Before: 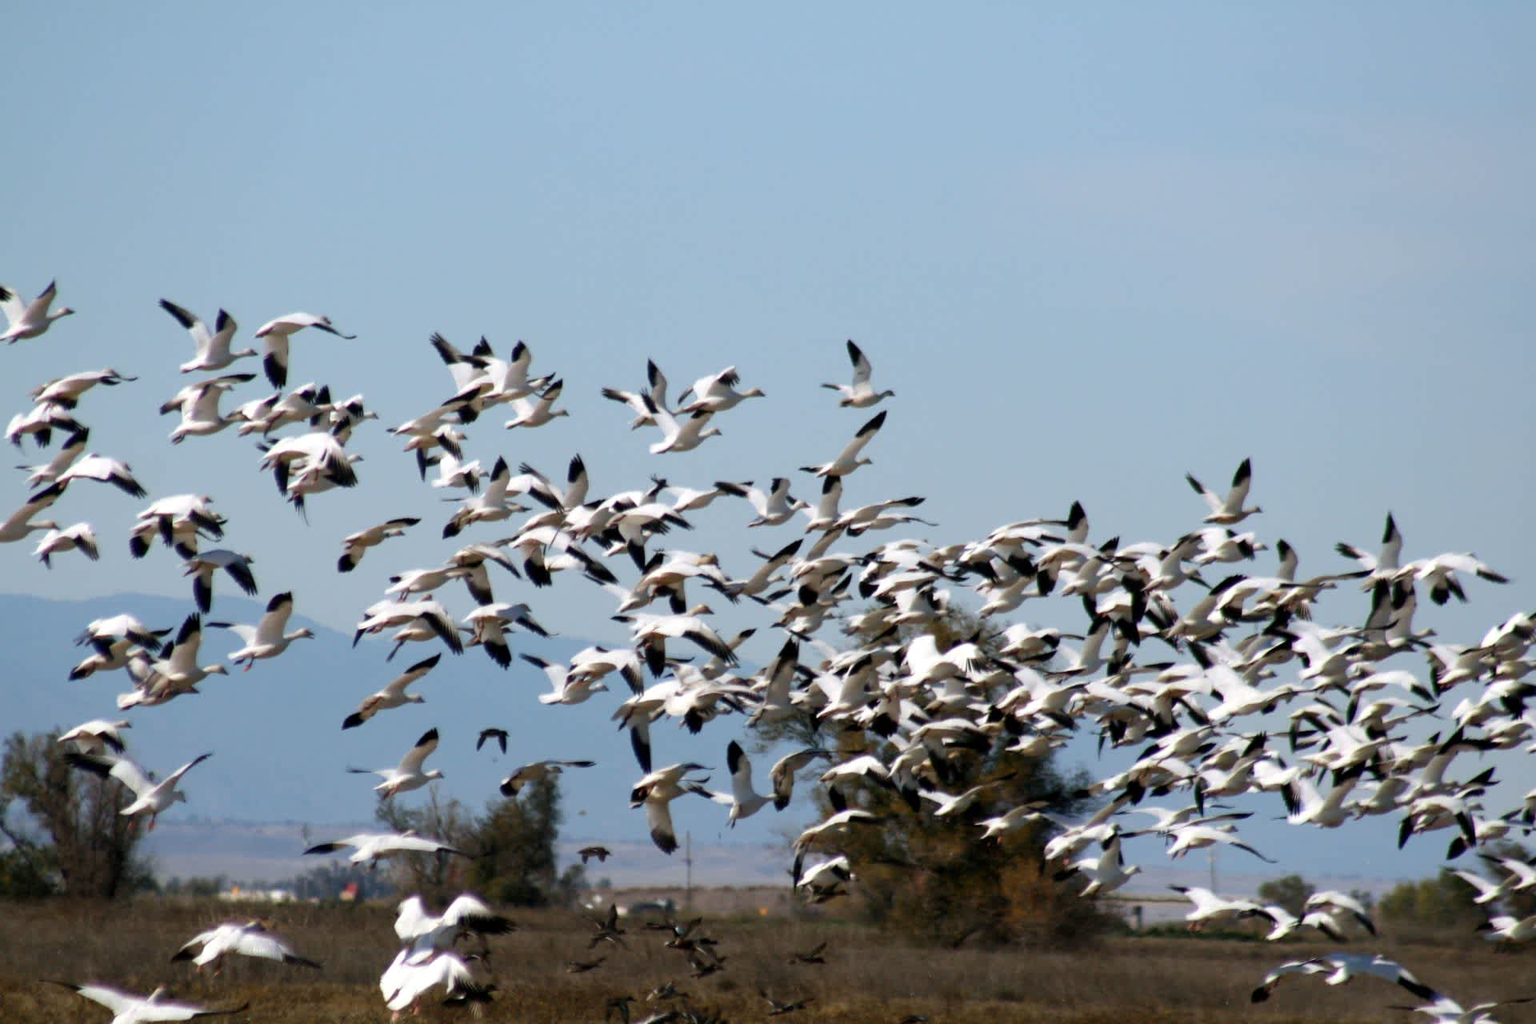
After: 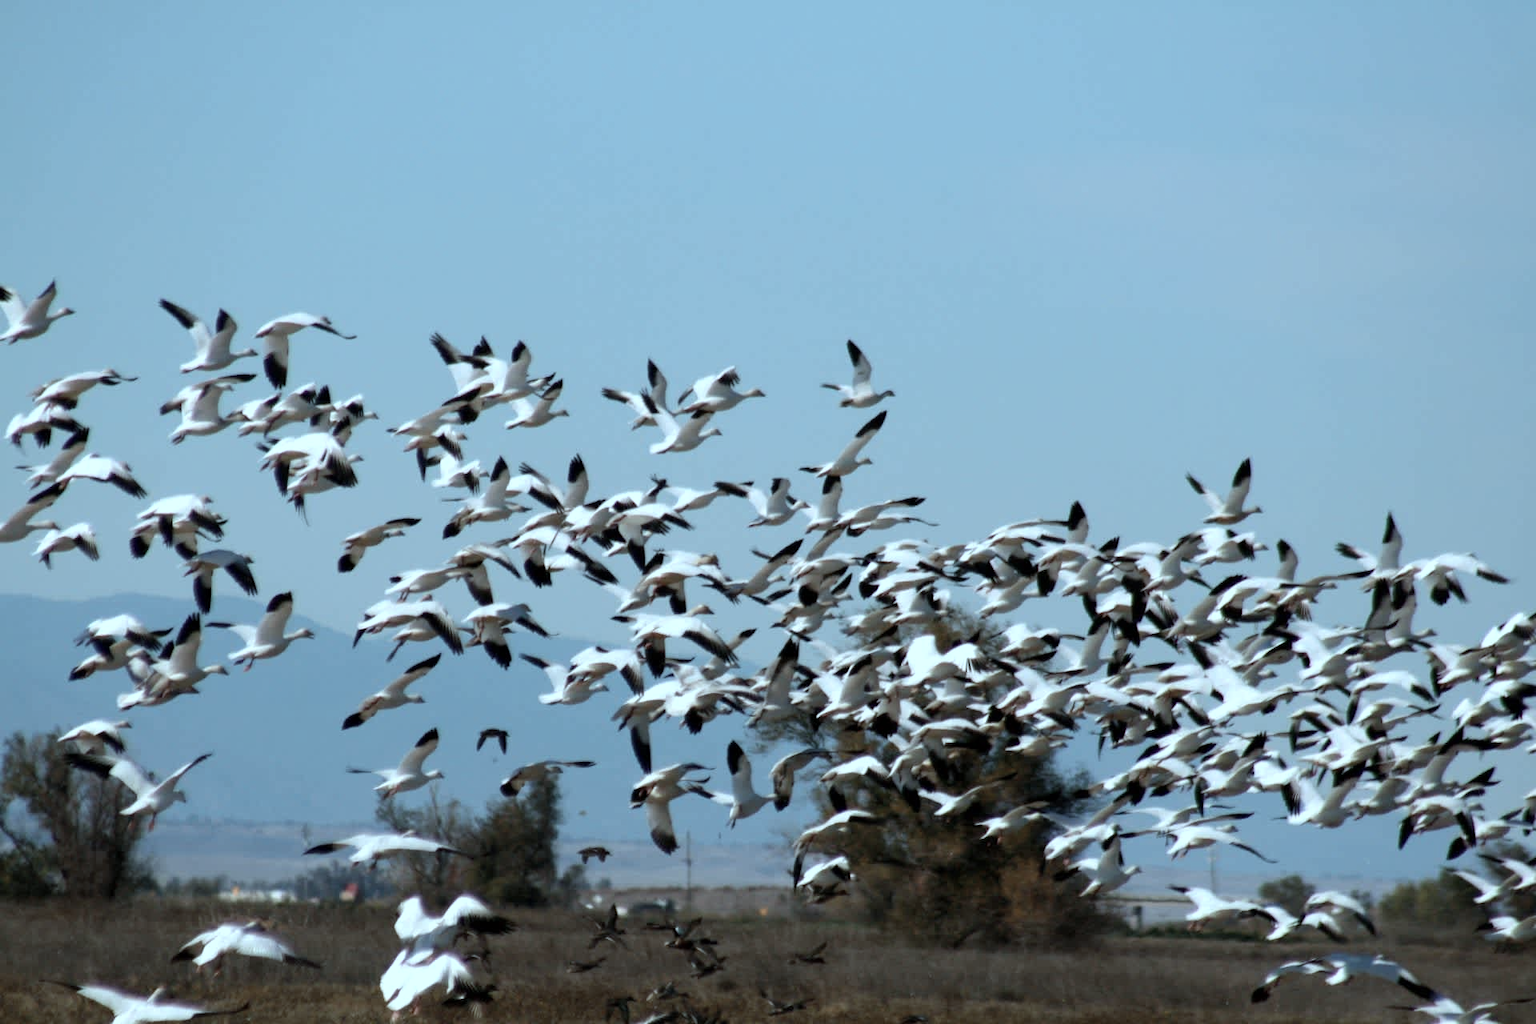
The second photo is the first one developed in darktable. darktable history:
color correction: highlights a* -12.94, highlights b* -17.57, saturation 0.697
